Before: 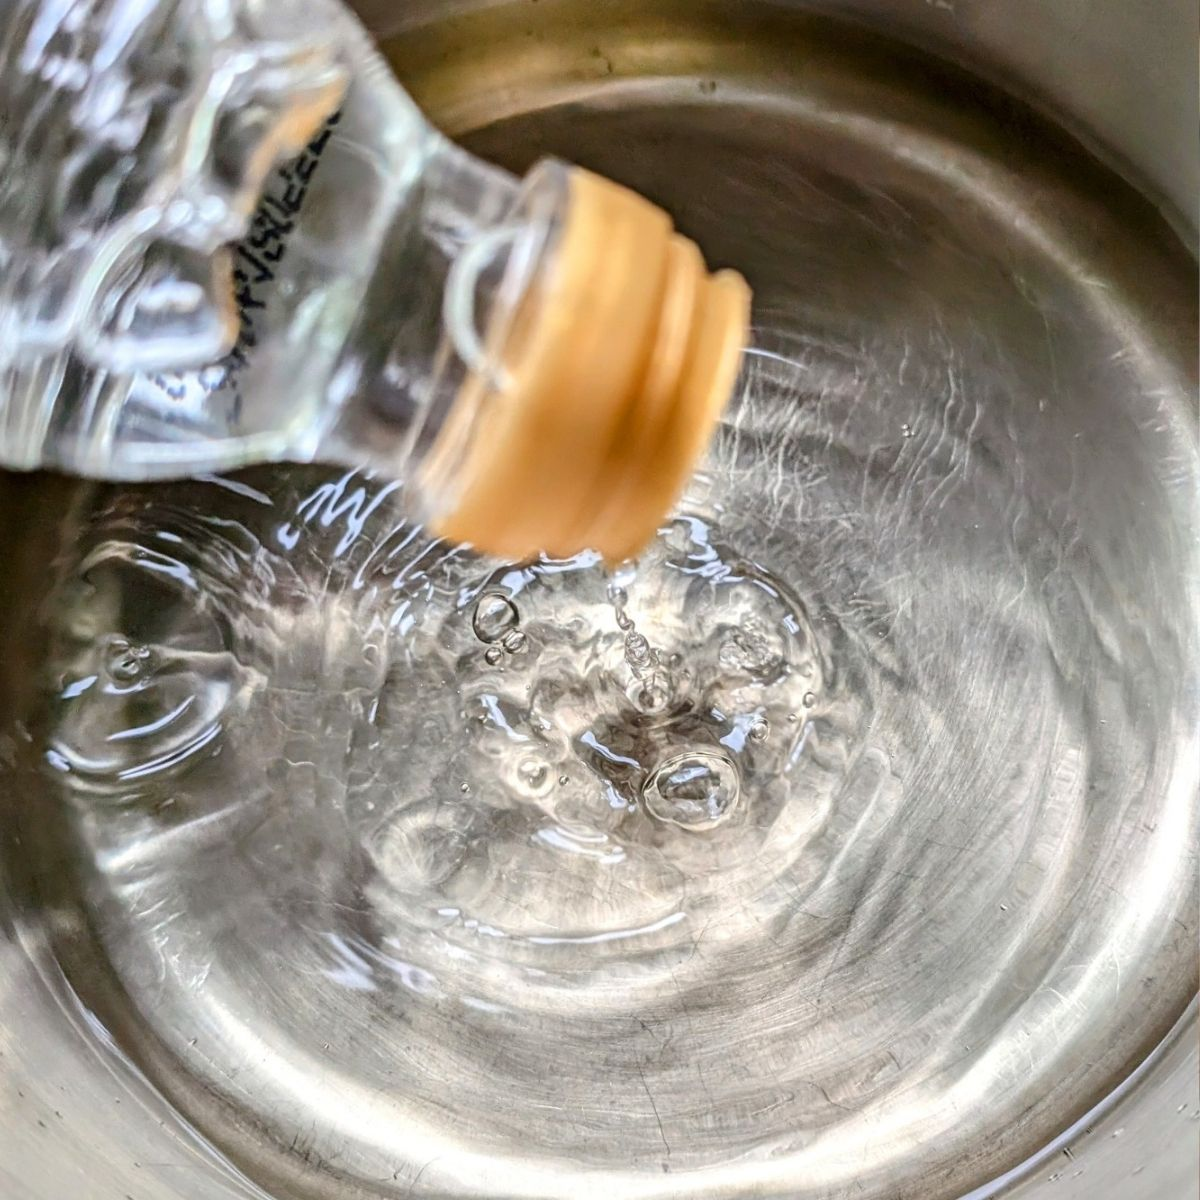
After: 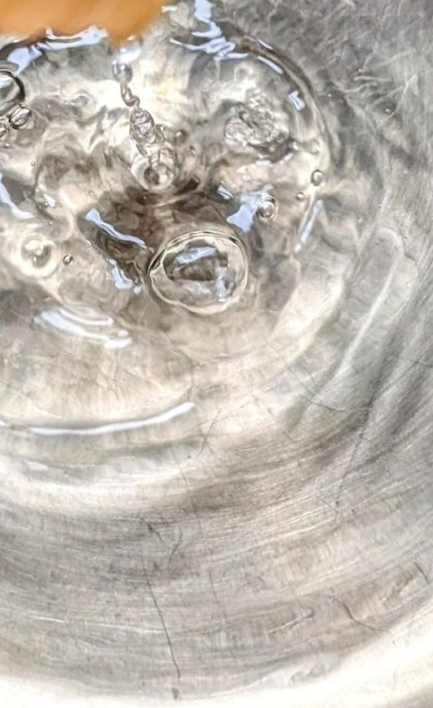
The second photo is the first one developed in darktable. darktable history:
color zones: curves: ch0 [(0, 0.5) (0.143, 0.5) (0.286, 0.5) (0.429, 0.5) (0.571, 0.5) (0.714, 0.476) (0.857, 0.5) (1, 0.5)]; ch2 [(0, 0.5) (0.143, 0.5) (0.286, 0.5) (0.429, 0.5) (0.571, 0.5) (0.714, 0.487) (0.857, 0.5) (1, 0.5)]
crop: left 40.878%, top 39.176%, right 25.993%, bottom 3.081%
rotate and perspective: rotation 0.128°, lens shift (vertical) -0.181, lens shift (horizontal) -0.044, shear 0.001, automatic cropping off
